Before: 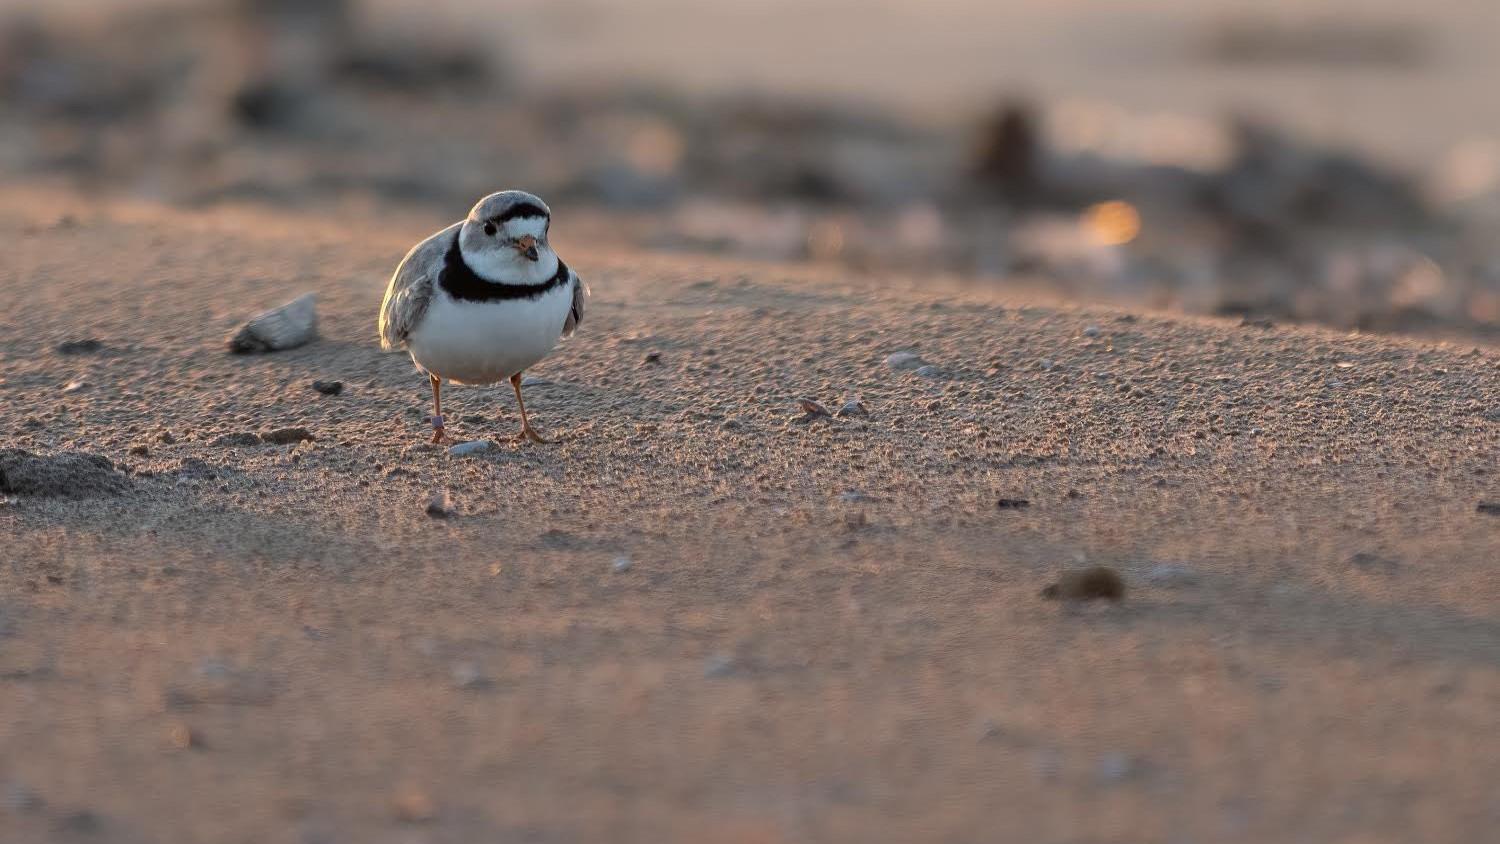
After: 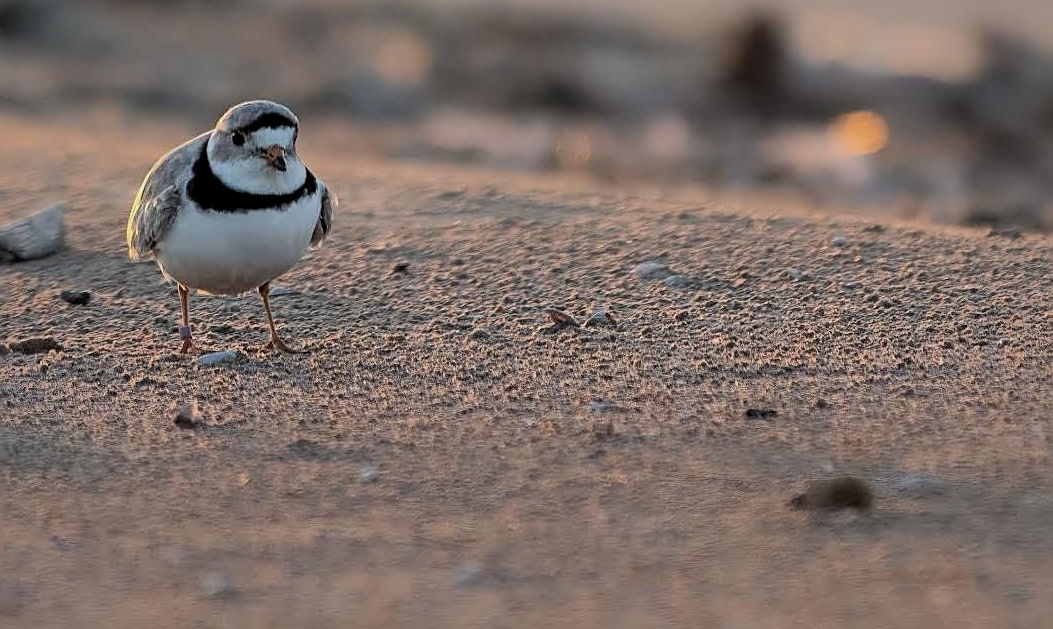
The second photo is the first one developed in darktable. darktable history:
shadows and highlights: shadows 38.91, highlights -75.08
filmic rgb: middle gray luminance 21.82%, black relative exposure -14.08 EV, white relative exposure 2.98 EV, target black luminance 0%, hardness 8.81, latitude 59.75%, contrast 1.204, highlights saturation mix 5.18%, shadows ↔ highlights balance 42.48%, iterations of high-quality reconstruction 0
sharpen: on, module defaults
crop and rotate: left 16.847%, top 10.744%, right 12.905%, bottom 14.659%
